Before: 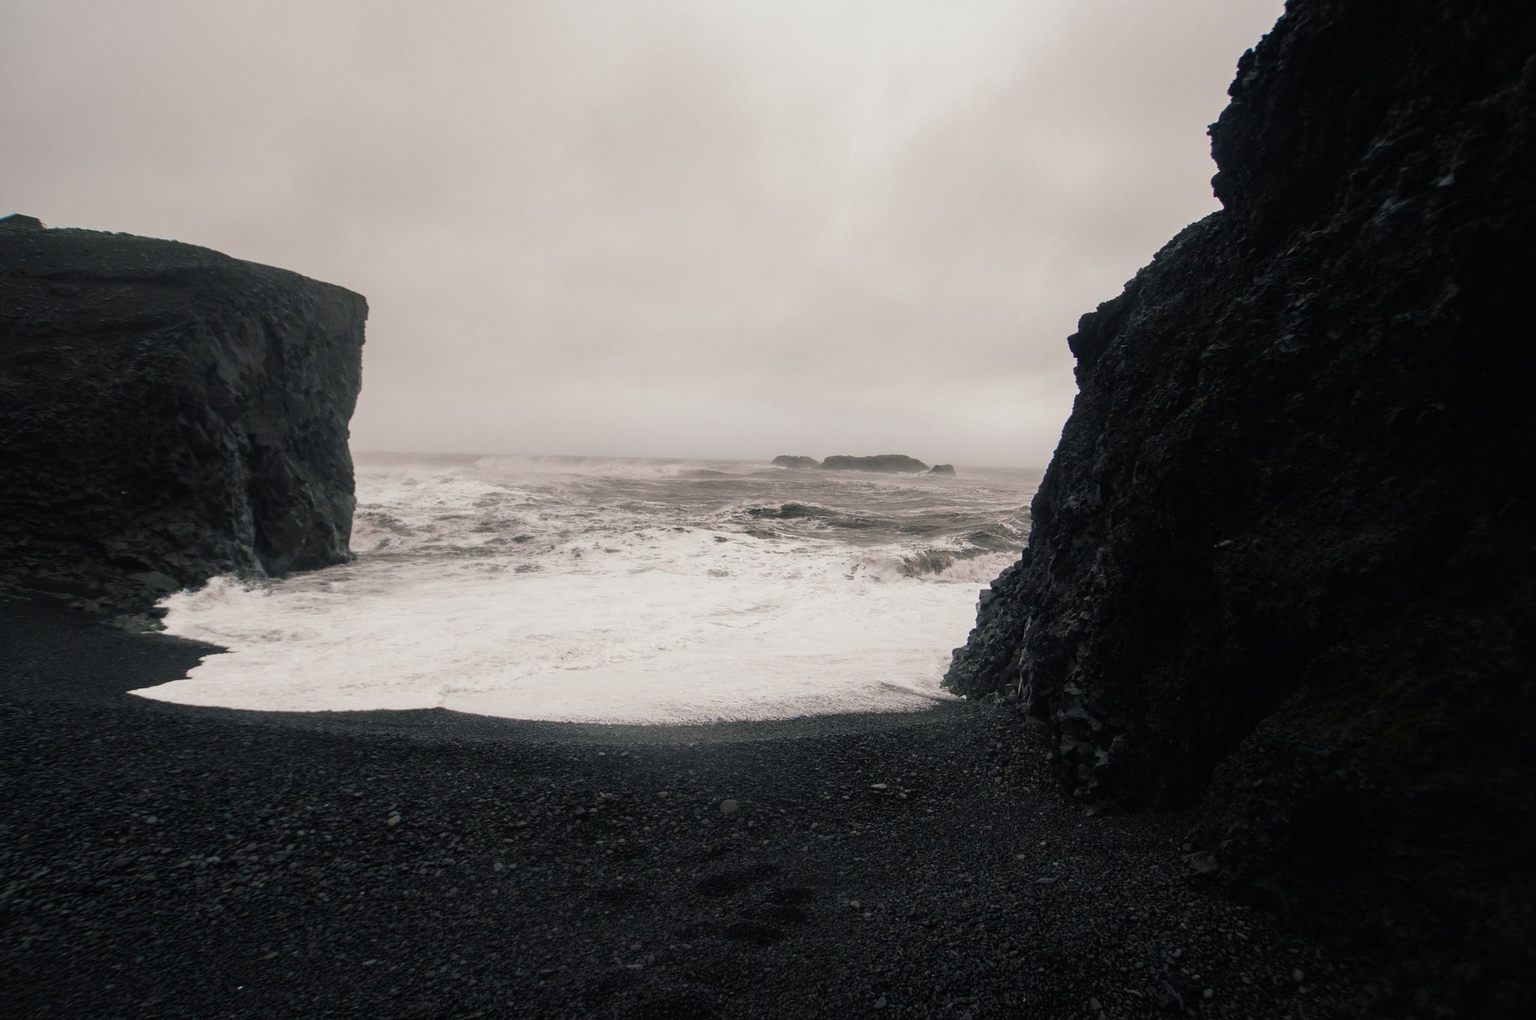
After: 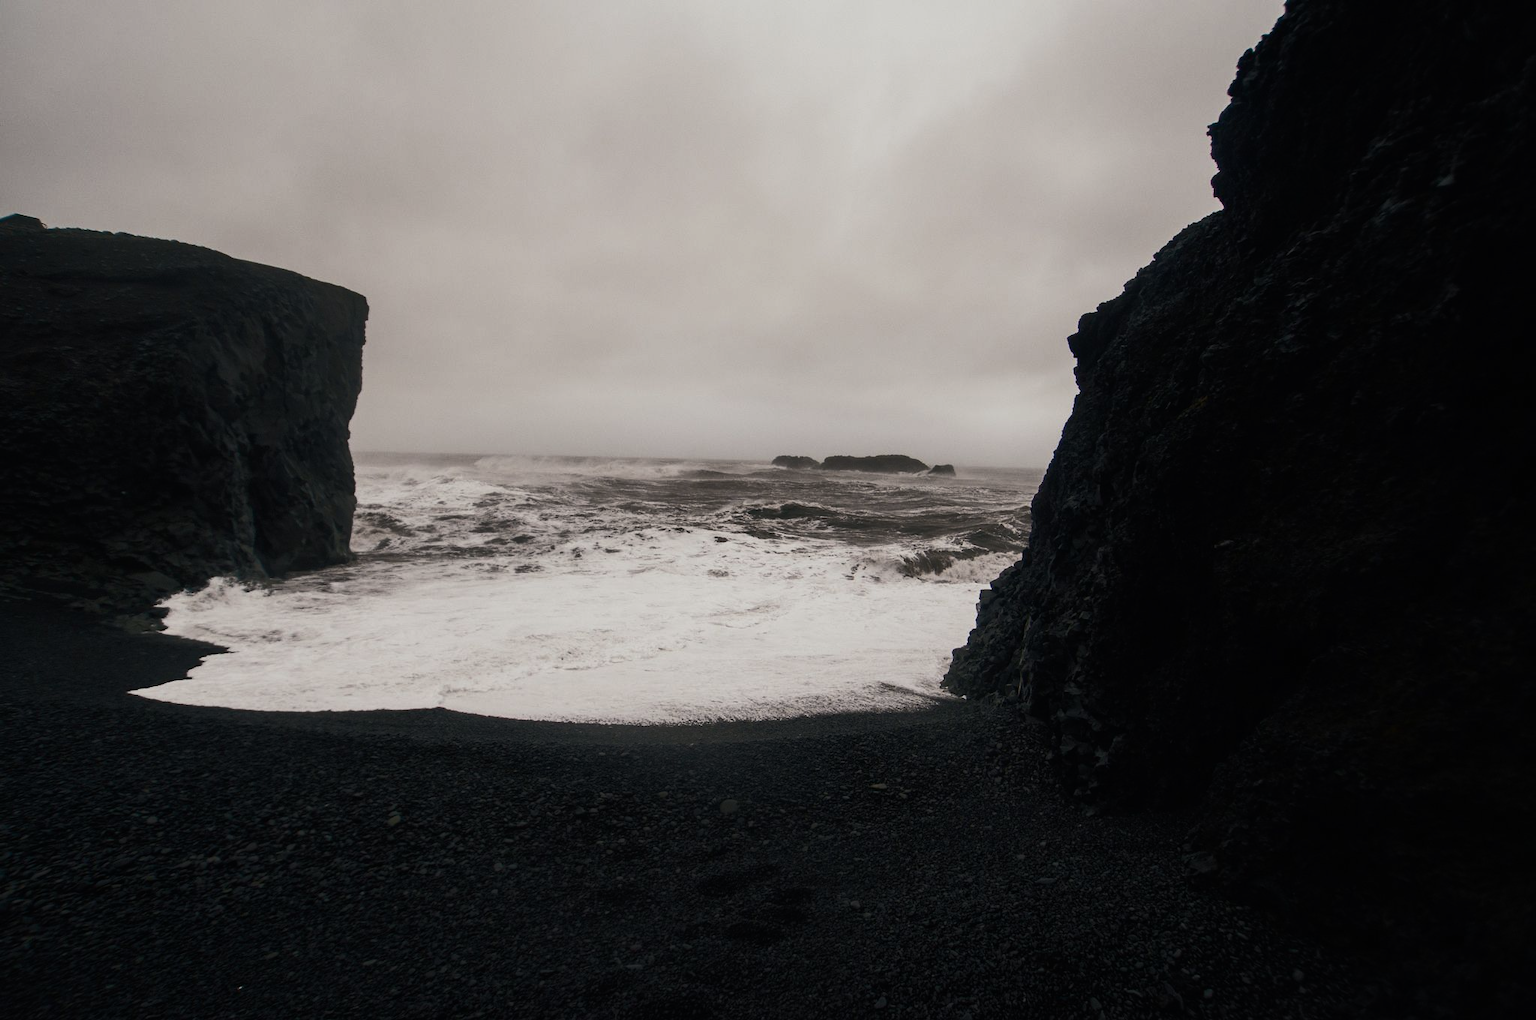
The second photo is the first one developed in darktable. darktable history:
color balance rgb: perceptual saturation grading › global saturation 20%, perceptual saturation grading › highlights -25.509%, perceptual saturation grading › shadows 25.901%, perceptual brilliance grading › highlights 1.601%, perceptual brilliance grading › mid-tones -49.833%, perceptual brilliance grading › shadows -50.32%, contrast -10.065%
